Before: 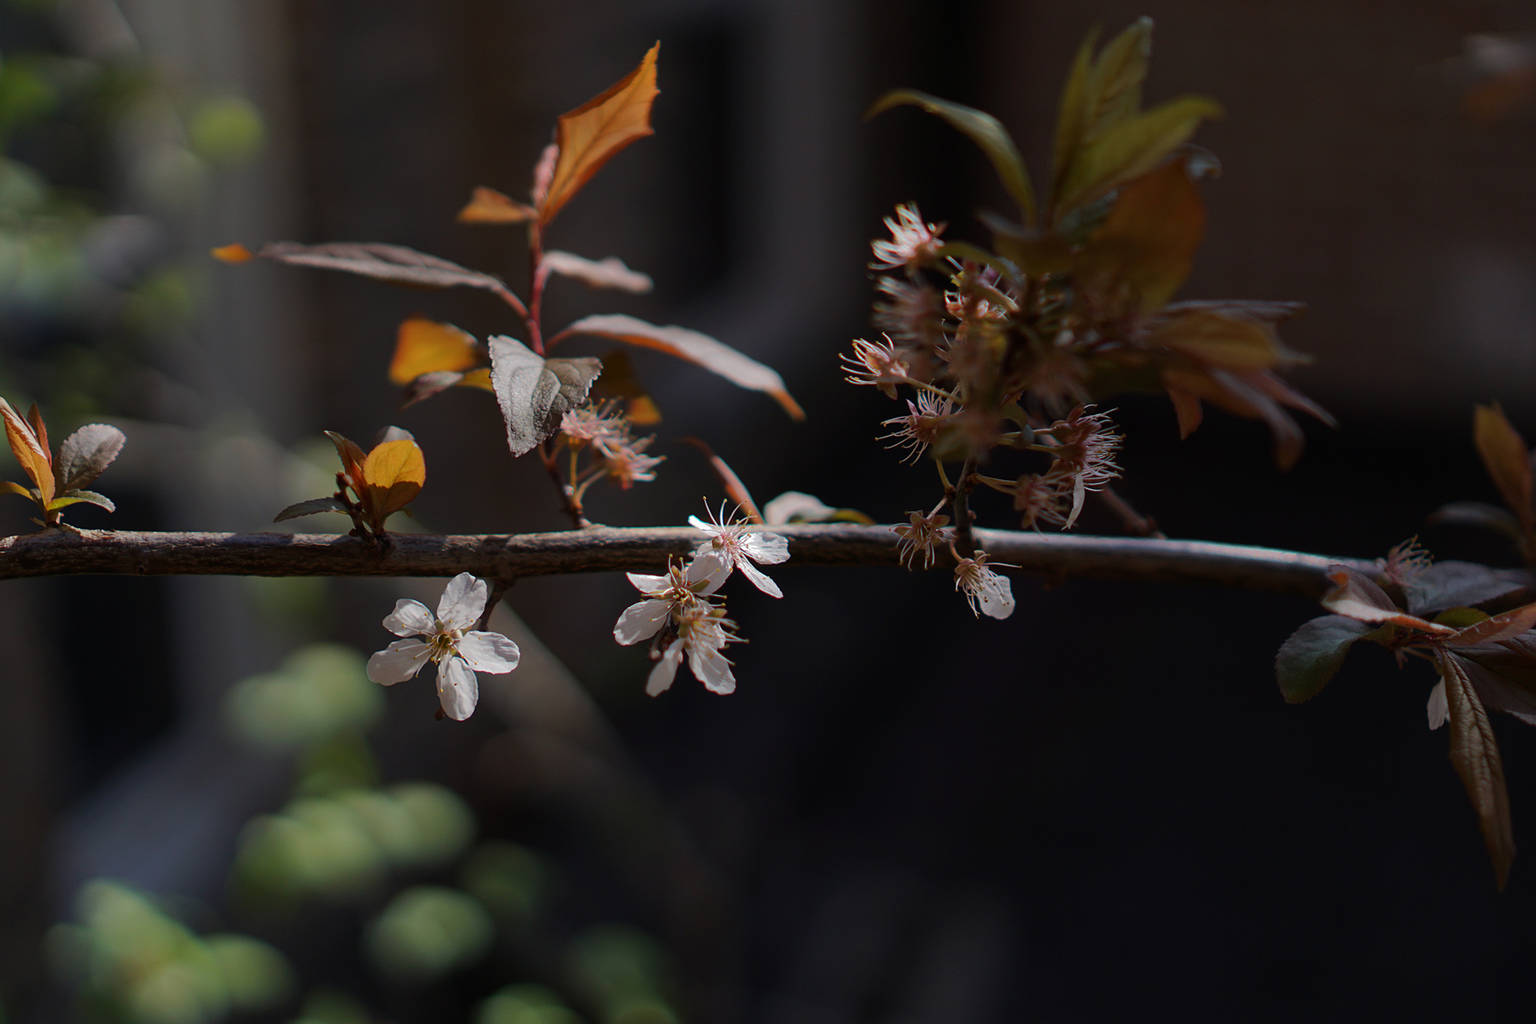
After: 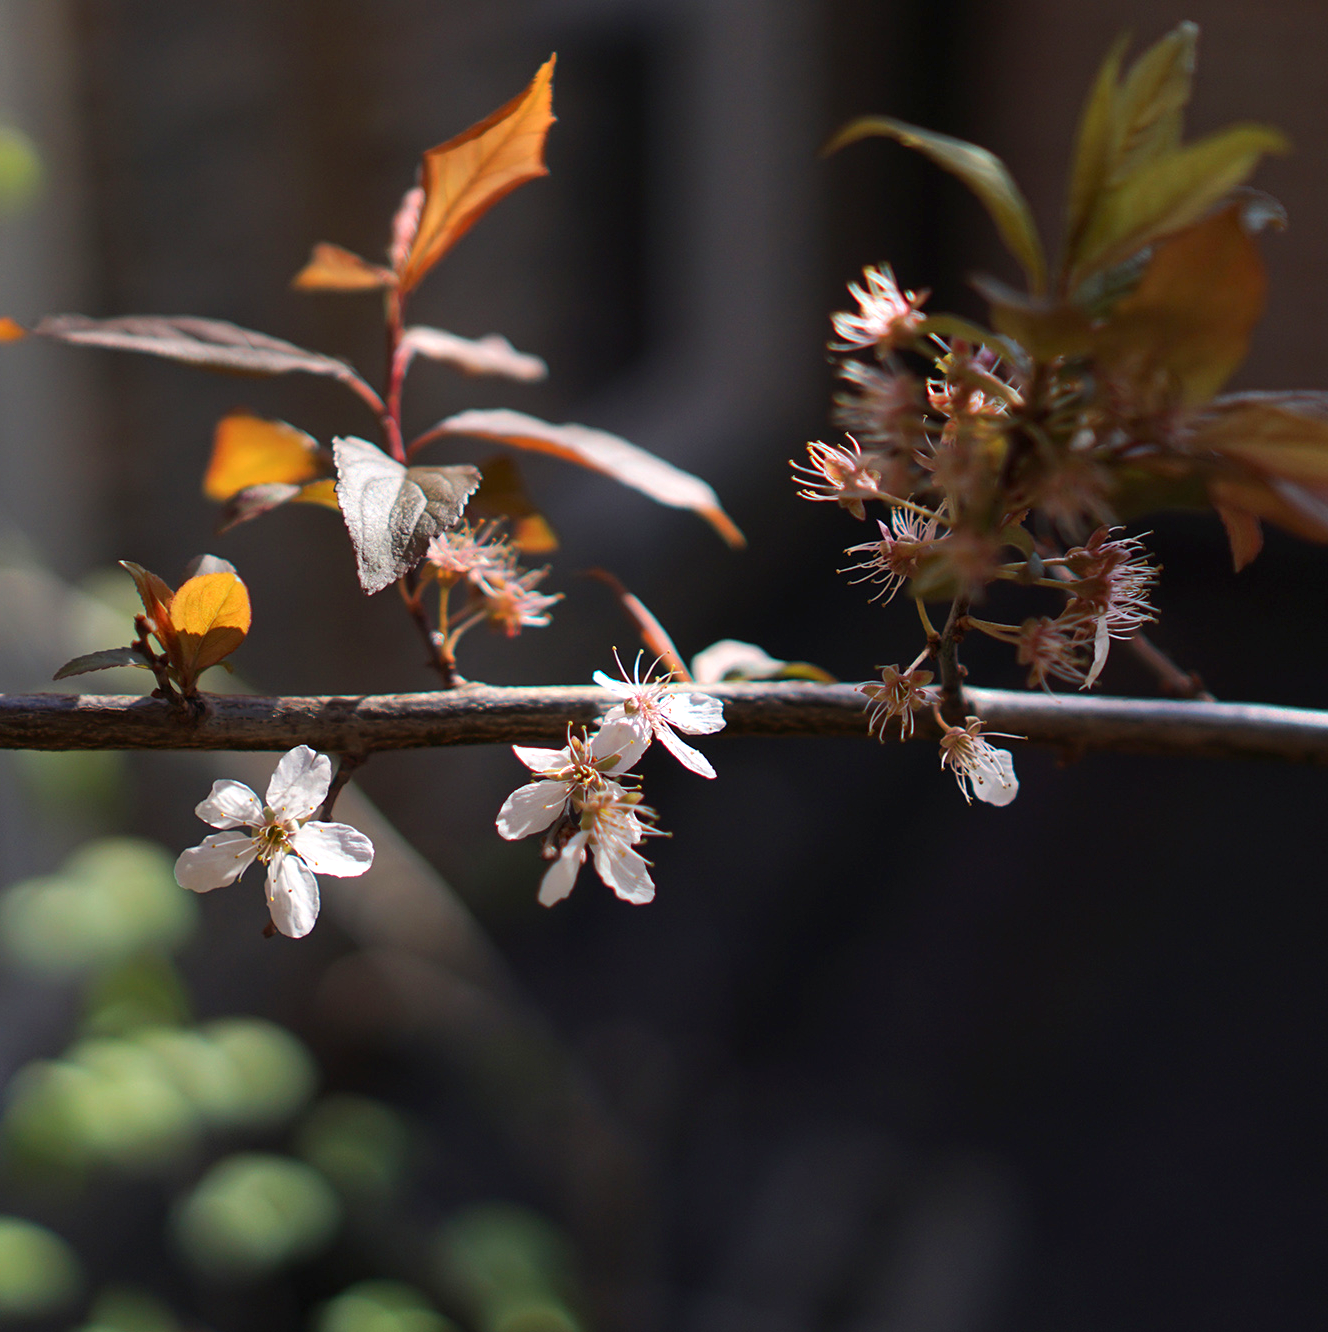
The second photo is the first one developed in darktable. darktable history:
crop and rotate: left 15.192%, right 18.4%
exposure: exposure 1 EV, compensate highlight preservation false
